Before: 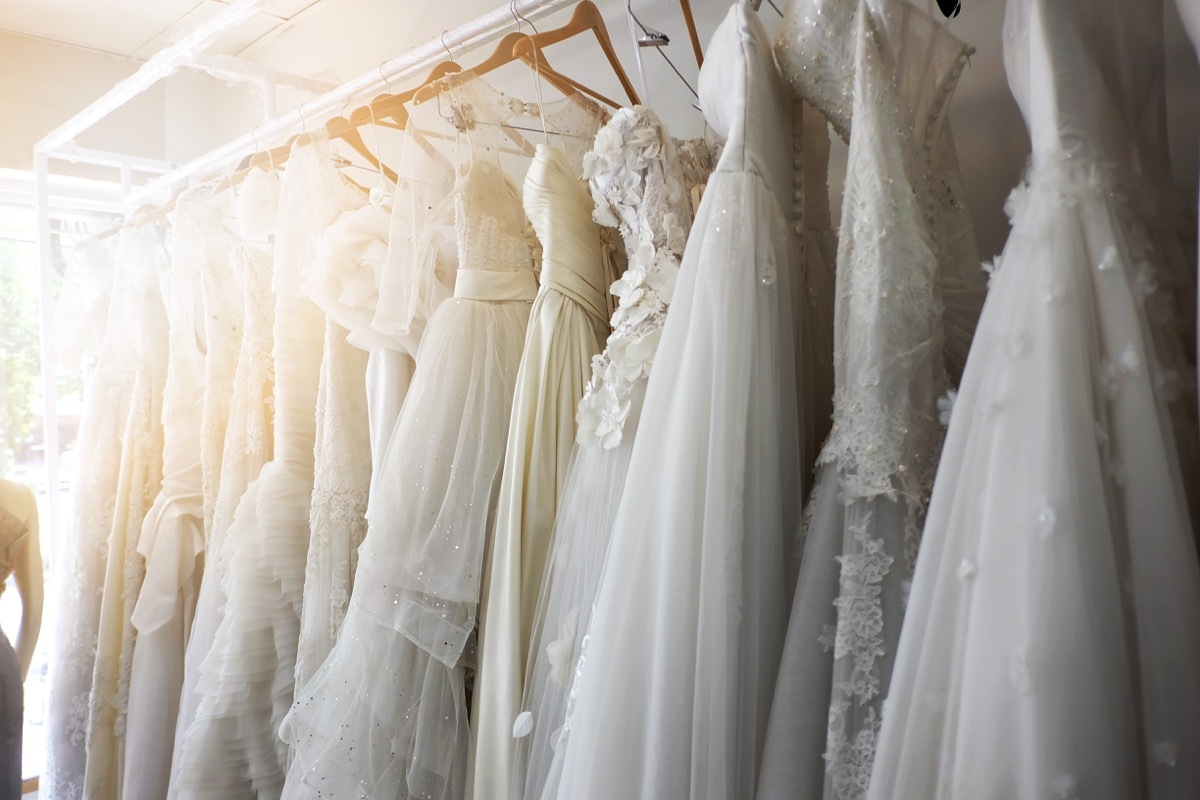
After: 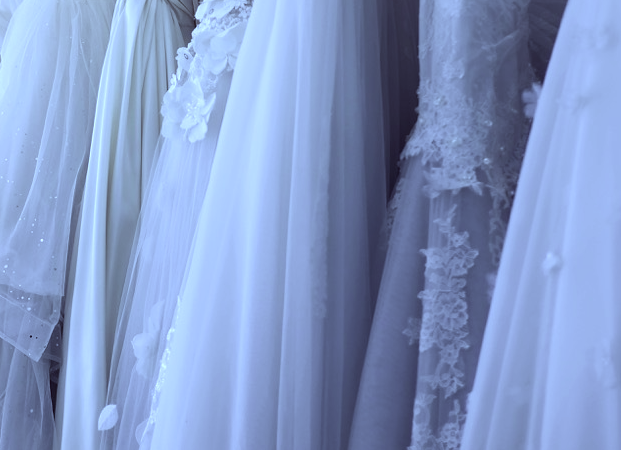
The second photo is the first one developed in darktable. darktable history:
color calibration: illuminant as shot in camera, x 0.483, y 0.431, temperature 2446.45 K
color correction: highlights a* -20.93, highlights b* 20.03, shadows a* 19.31, shadows b* -20.71, saturation 0.42
crop: left 34.662%, top 38.45%, right 13.582%, bottom 5.191%
